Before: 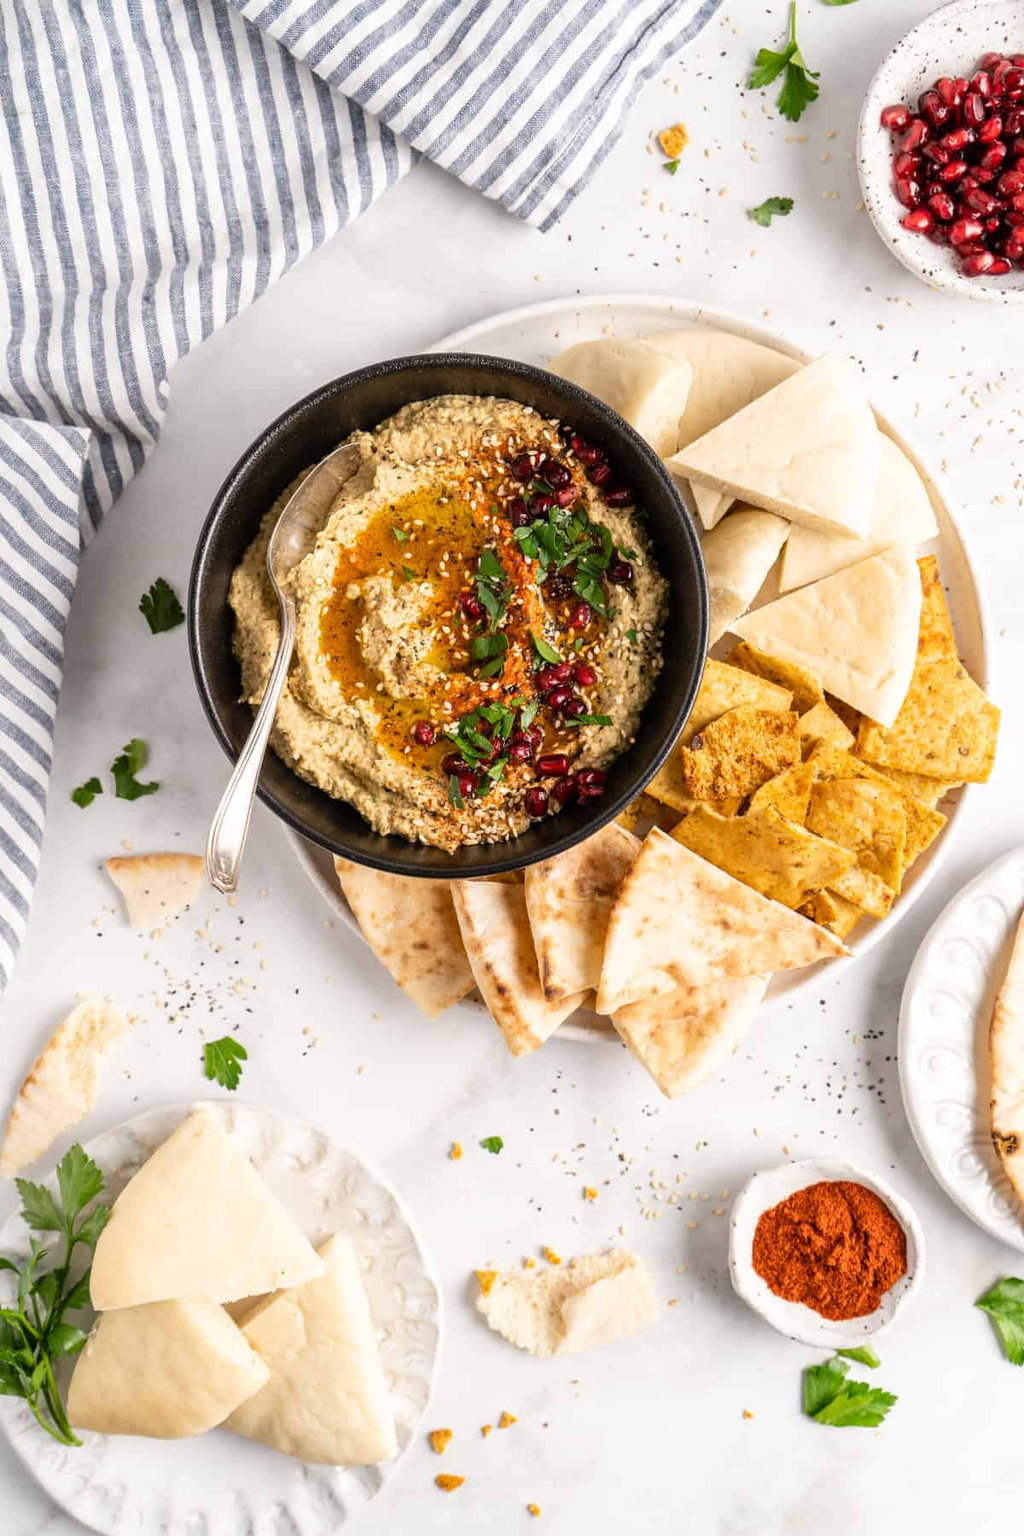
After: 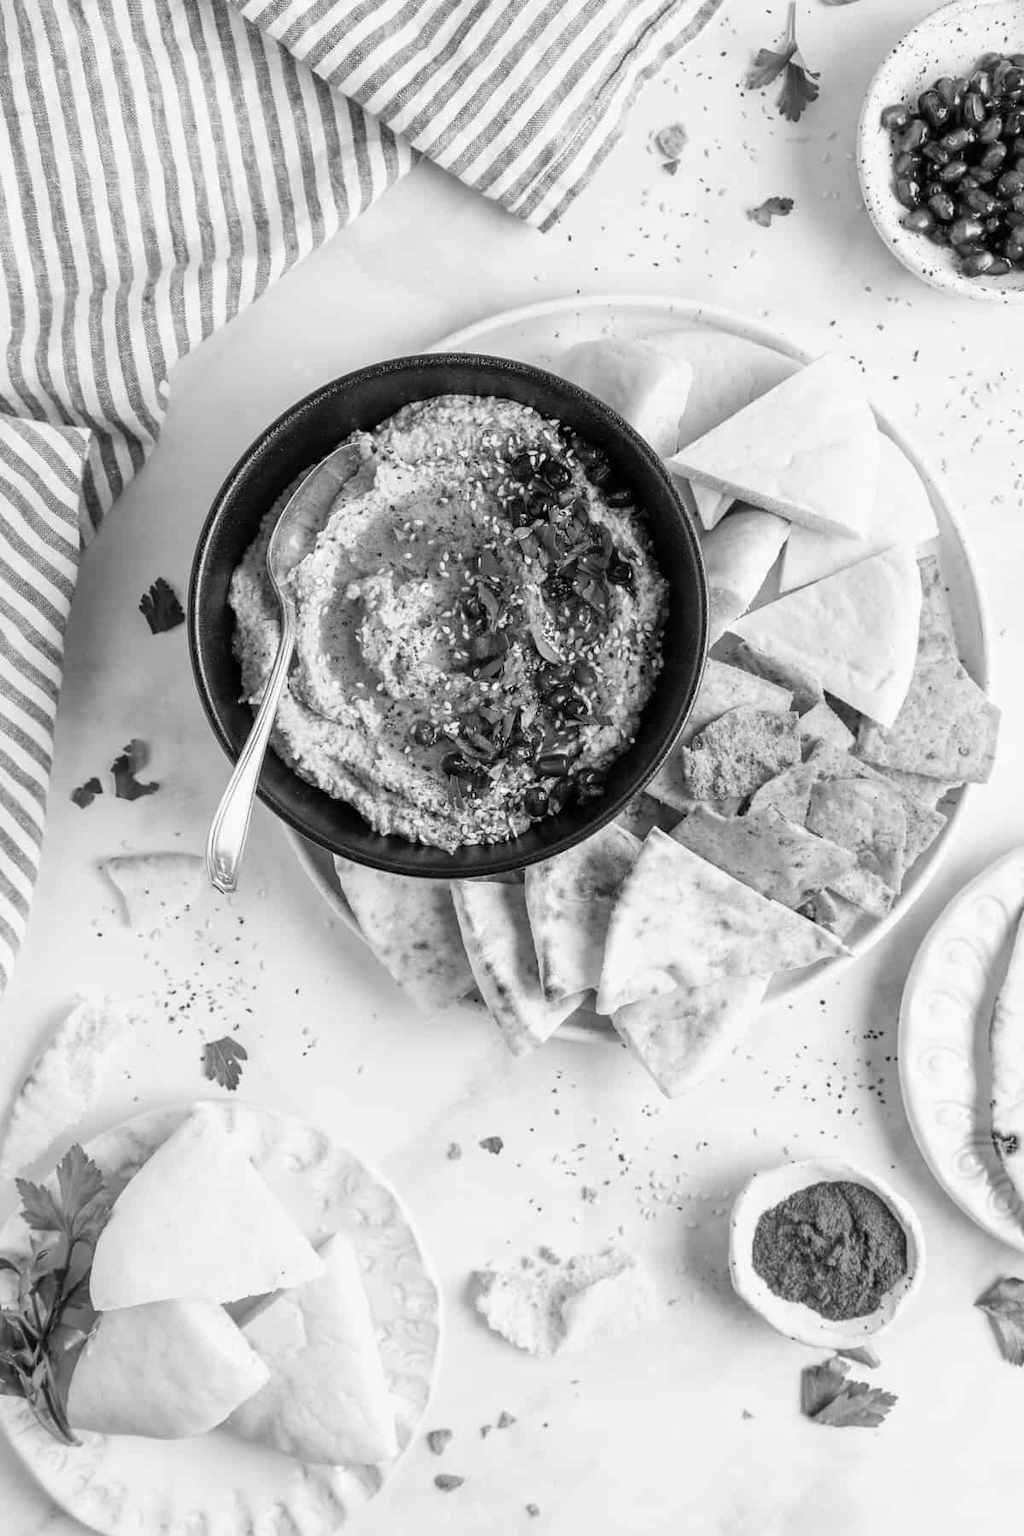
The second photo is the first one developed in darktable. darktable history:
monochrome: a 32, b 64, size 2.3
contrast brightness saturation: saturation -0.05
color balance rgb: perceptual saturation grading › global saturation 25%, global vibrance 20%
